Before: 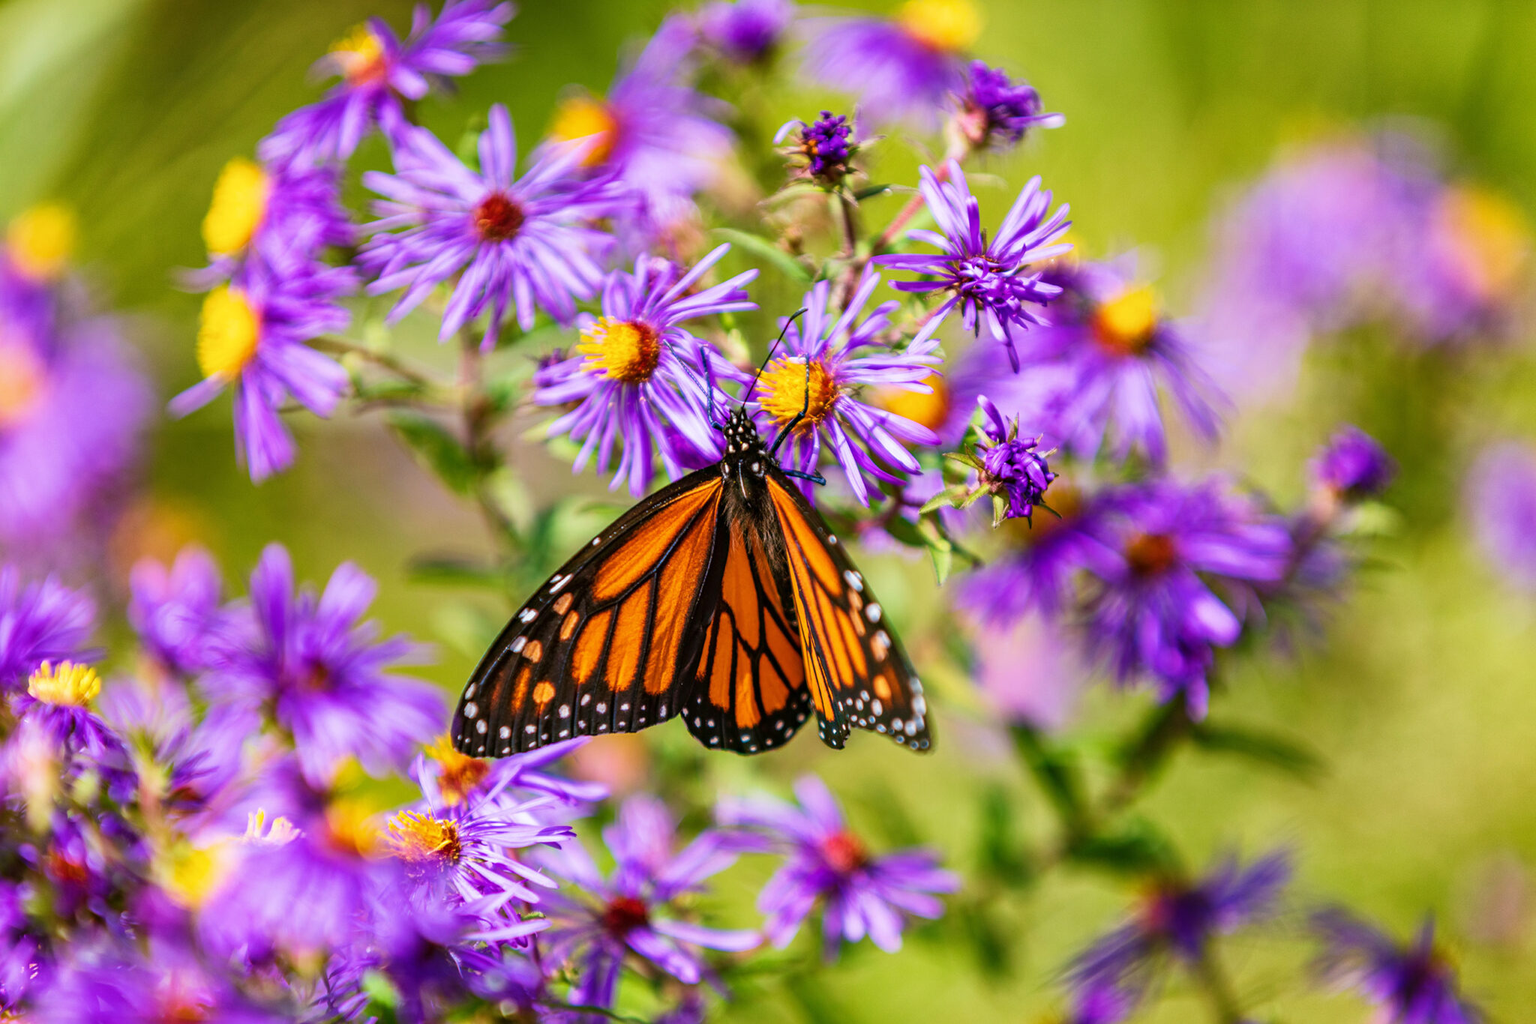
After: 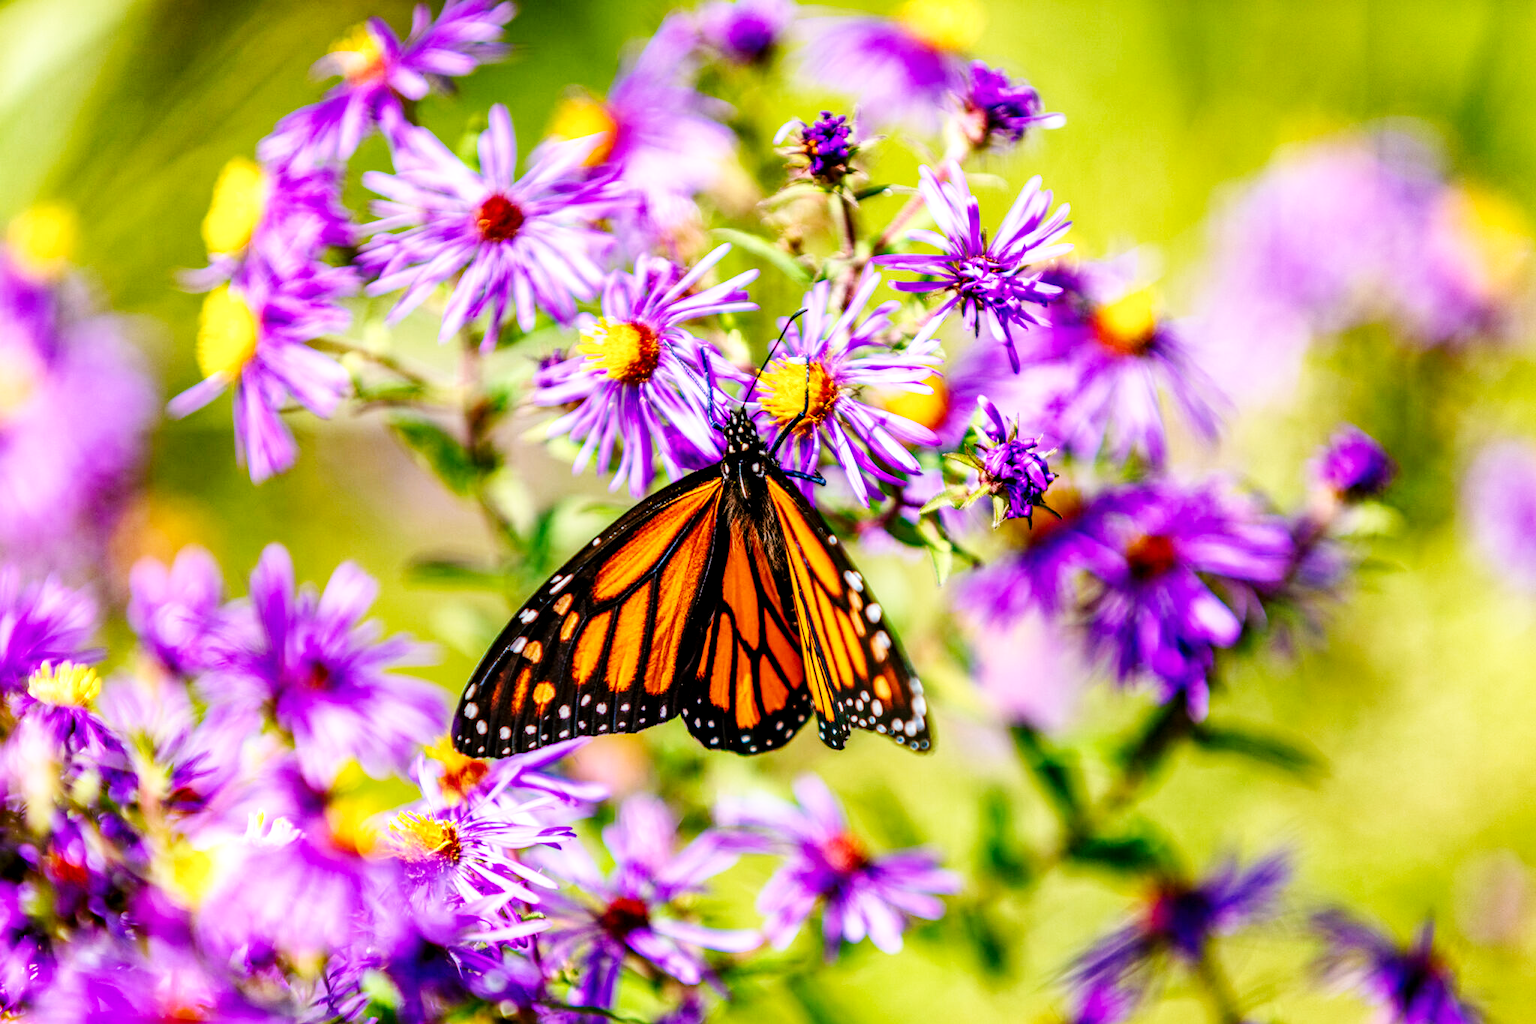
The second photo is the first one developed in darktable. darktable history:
tone equalizer: -8 EV -0.379 EV, -7 EV -0.38 EV, -6 EV -0.349 EV, -5 EV -0.206 EV, -3 EV 0.247 EV, -2 EV 0.349 EV, -1 EV 0.398 EV, +0 EV 0.444 EV
local contrast: shadows 95%, midtone range 0.498
exposure: exposure -0.152 EV, compensate exposure bias true, compensate highlight preservation false
base curve: curves: ch0 [(0, 0) (0.036, 0.025) (0.121, 0.166) (0.206, 0.329) (0.605, 0.79) (1, 1)], preserve colors none
